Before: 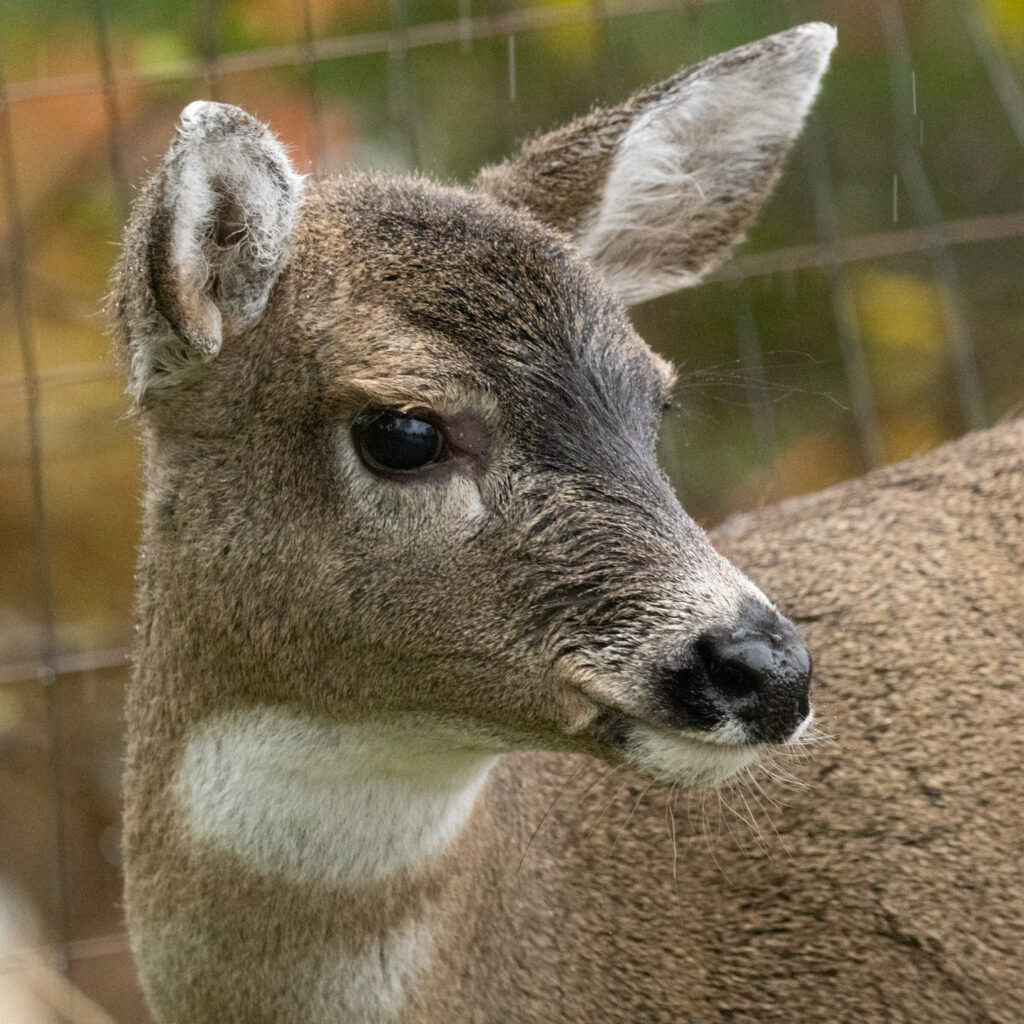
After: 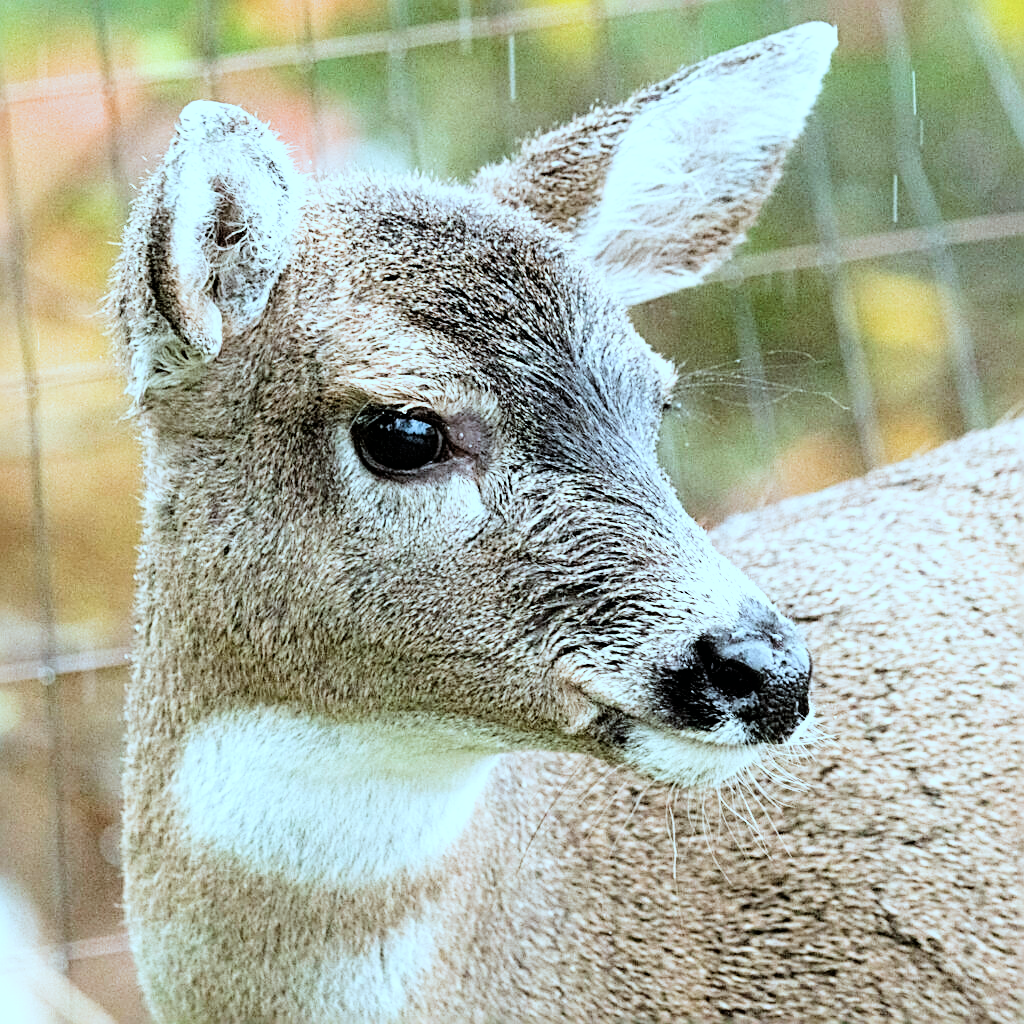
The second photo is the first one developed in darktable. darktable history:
color correction: highlights a* -10.51, highlights b* -19.81
filmic rgb: black relative exposure -5.12 EV, white relative exposure 4 EV, threshold 3.04 EV, structure ↔ texture 99.84%, hardness 2.89, contrast 1.299, highlights saturation mix -29.83%, enable highlight reconstruction true
sharpen: radius 2.601, amount 0.701
exposure: black level correction 0.001, exposure 1.727 EV, compensate highlight preservation false
